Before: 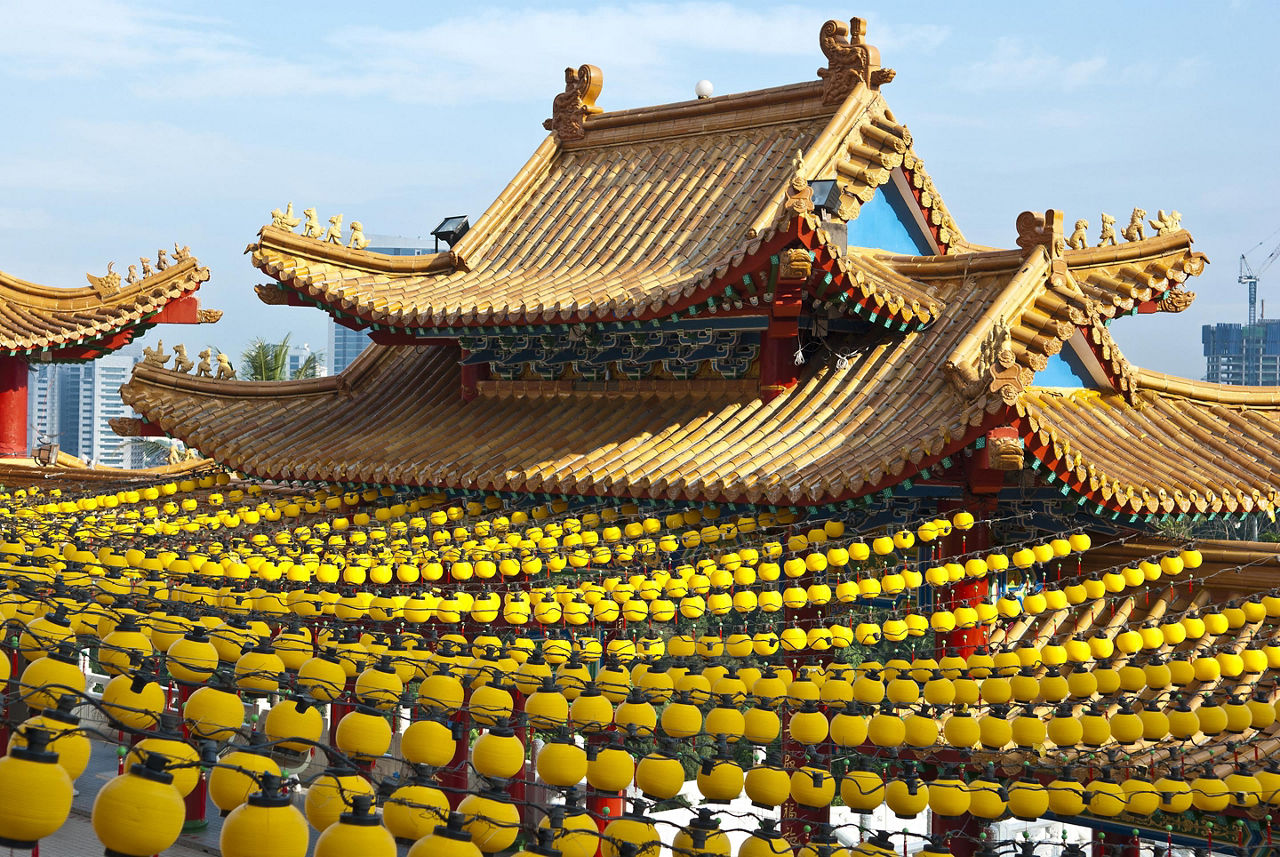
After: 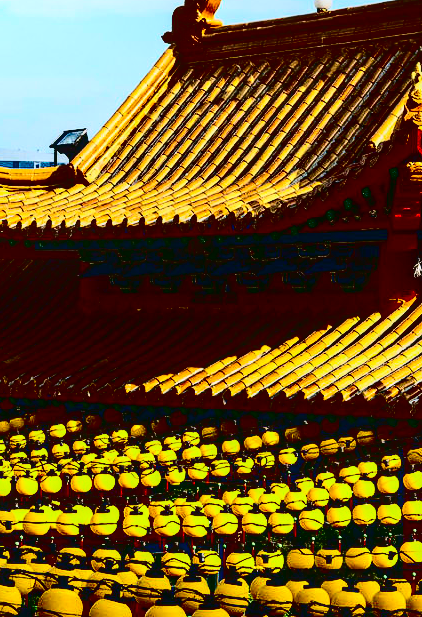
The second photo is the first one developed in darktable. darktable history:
local contrast: detail 130%
crop and rotate: left 29.832%, top 10.264%, right 37.175%, bottom 17.726%
contrast brightness saturation: contrast 0.764, brightness -0.998, saturation 0.995
